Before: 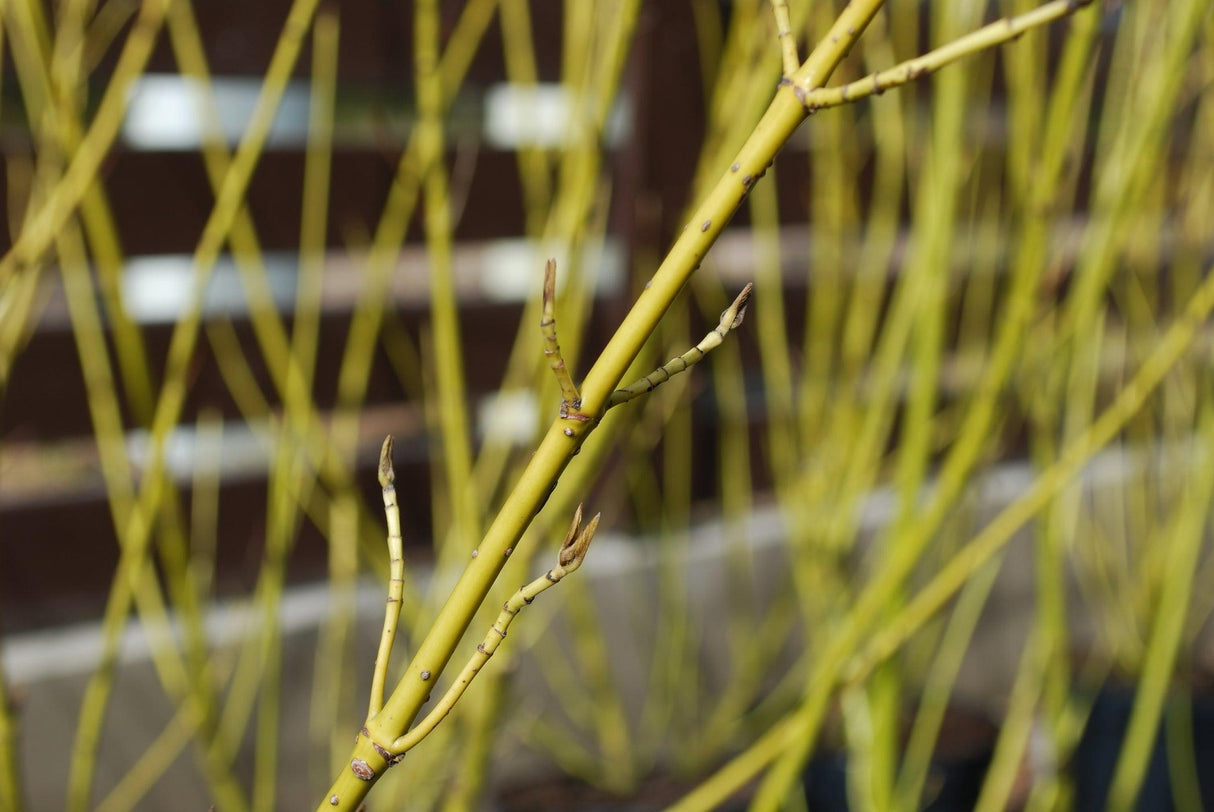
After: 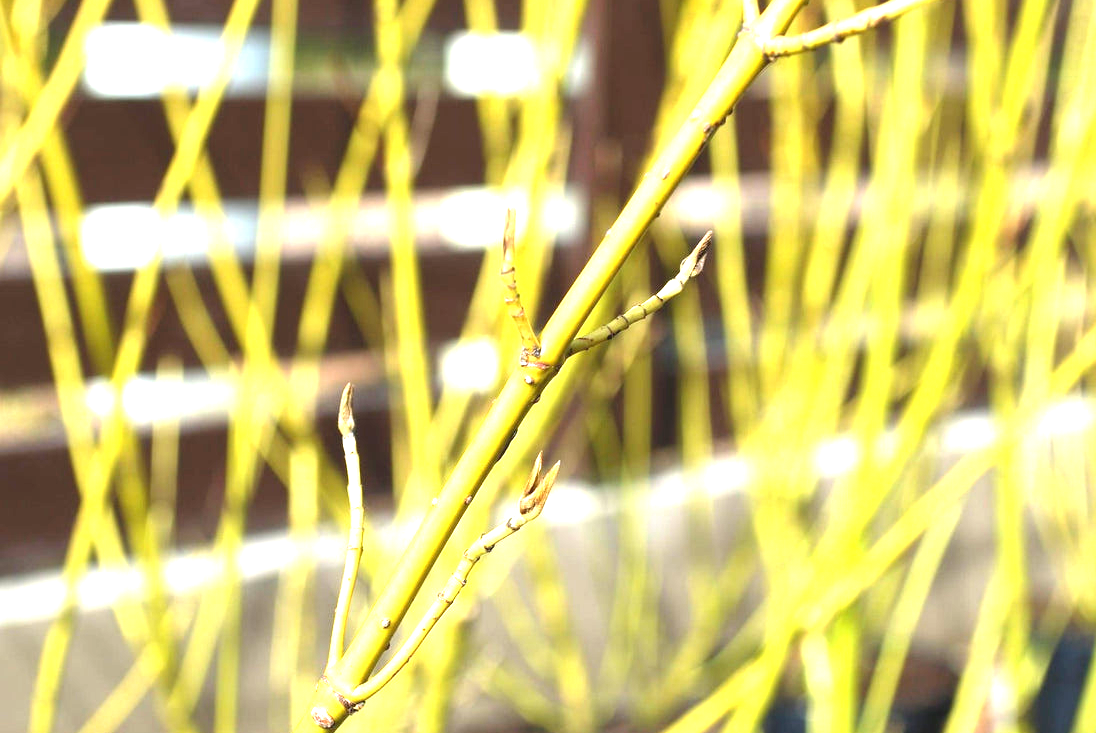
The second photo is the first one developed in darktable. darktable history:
exposure: black level correction 0, exposure 1.975 EV, compensate exposure bias true, compensate highlight preservation false
crop: left 3.305%, top 6.436%, right 6.389%, bottom 3.258%
